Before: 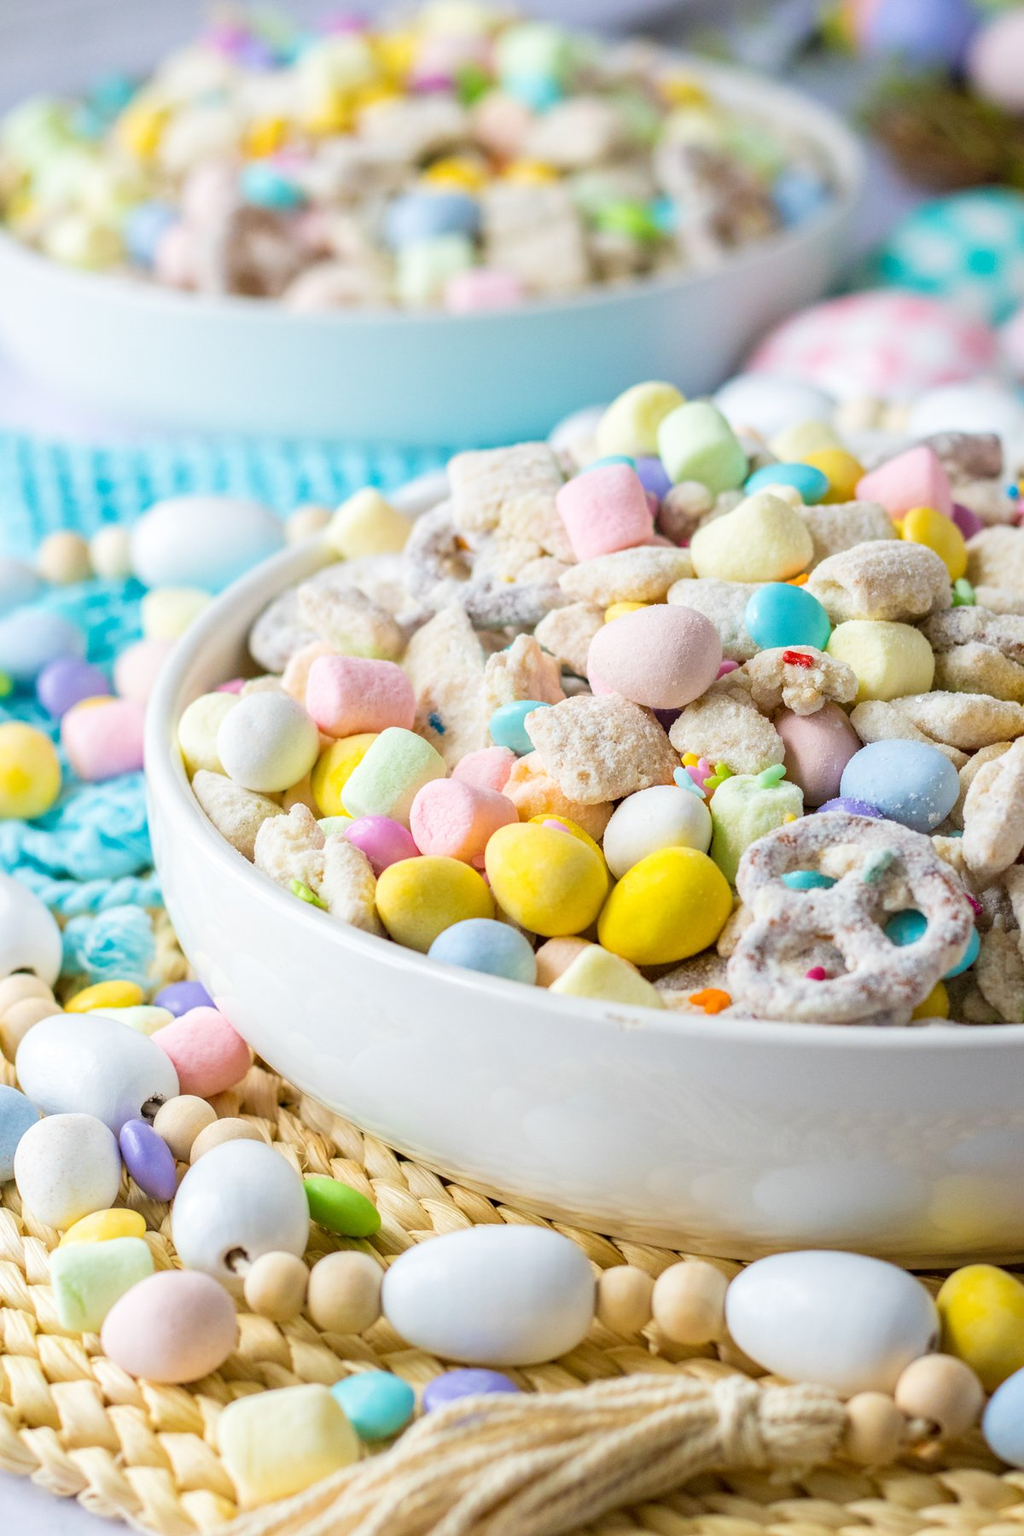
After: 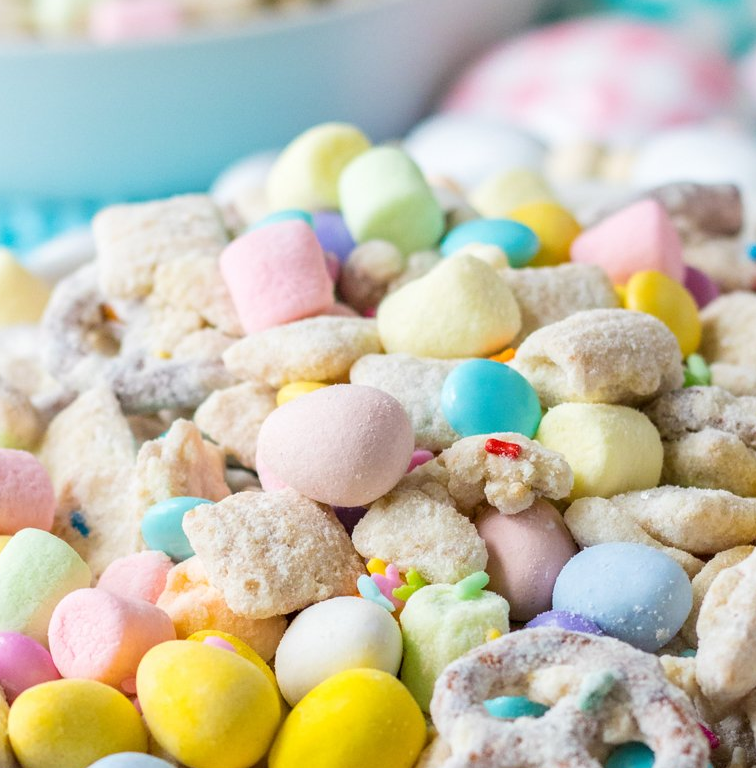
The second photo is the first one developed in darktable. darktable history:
crop: left 36.018%, top 18.054%, right 0.311%, bottom 38.751%
